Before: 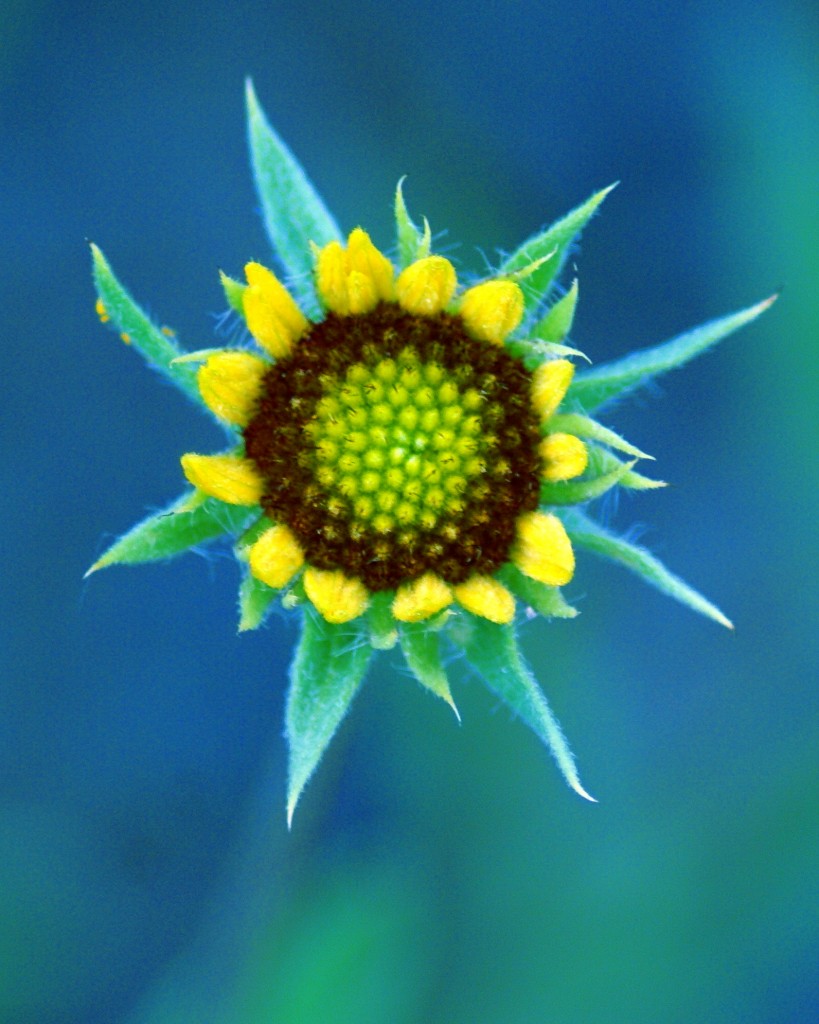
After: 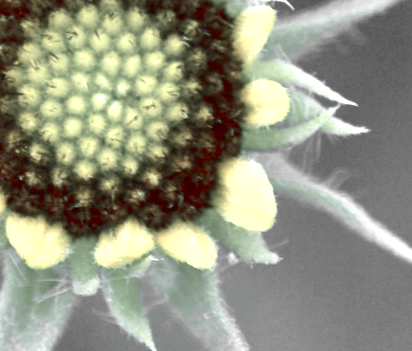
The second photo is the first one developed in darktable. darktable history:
color zones: curves: ch1 [(0, 0.831) (0.08, 0.771) (0.157, 0.268) (0.241, 0.207) (0.562, -0.005) (0.714, -0.013) (0.876, 0.01) (1, 0.831)]
exposure: black level correction 0.001, exposure 0.499 EV, compensate highlight preservation false
crop: left 36.452%, top 34.64%, right 13.143%, bottom 31.008%
